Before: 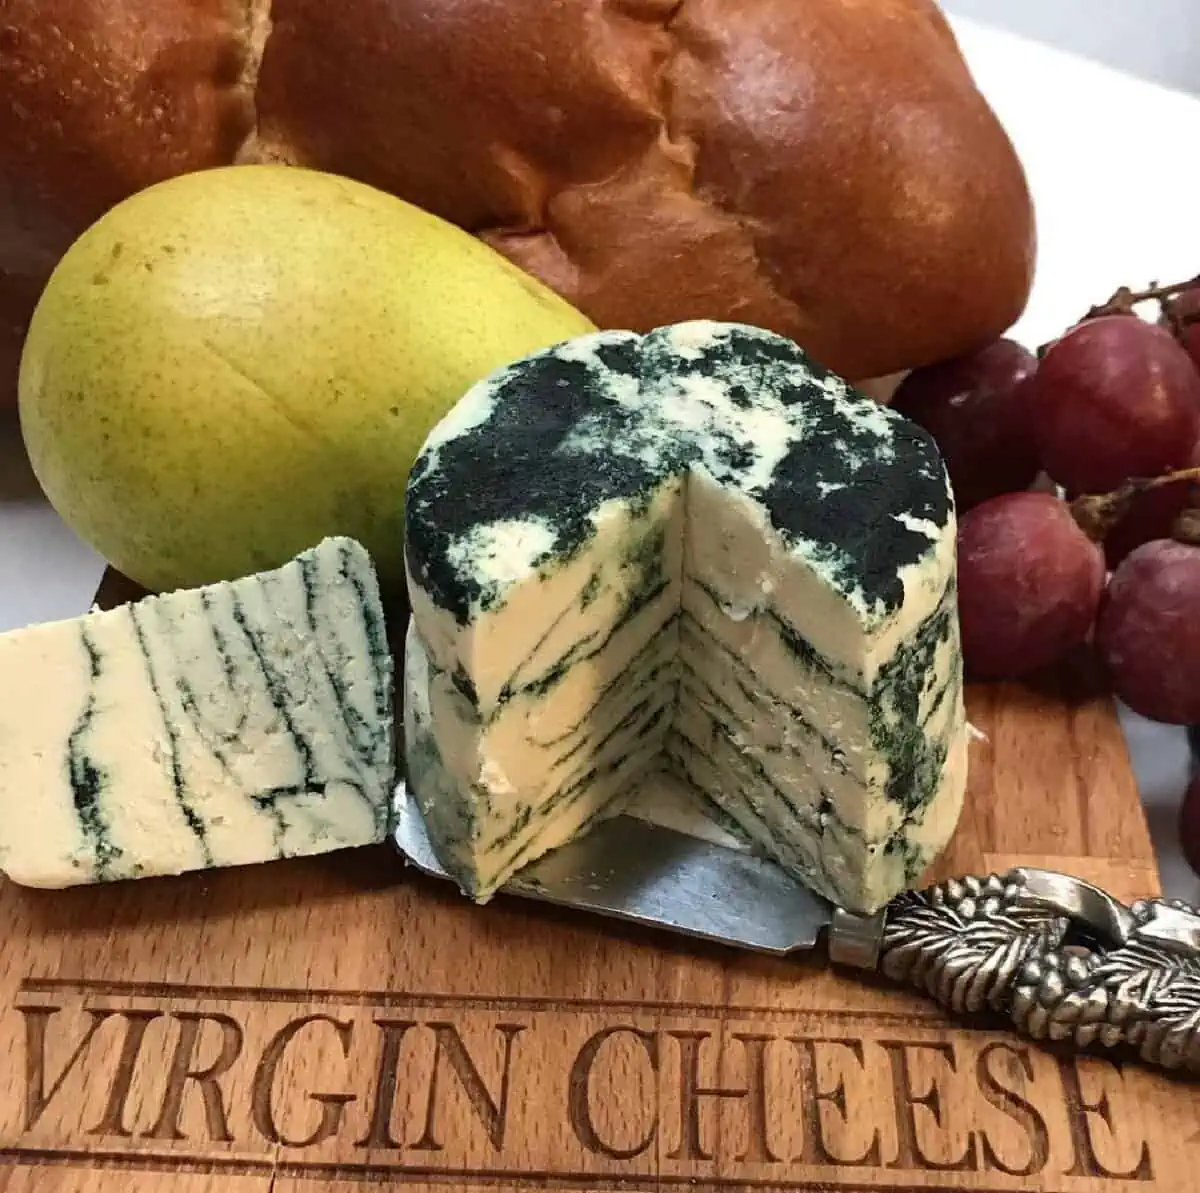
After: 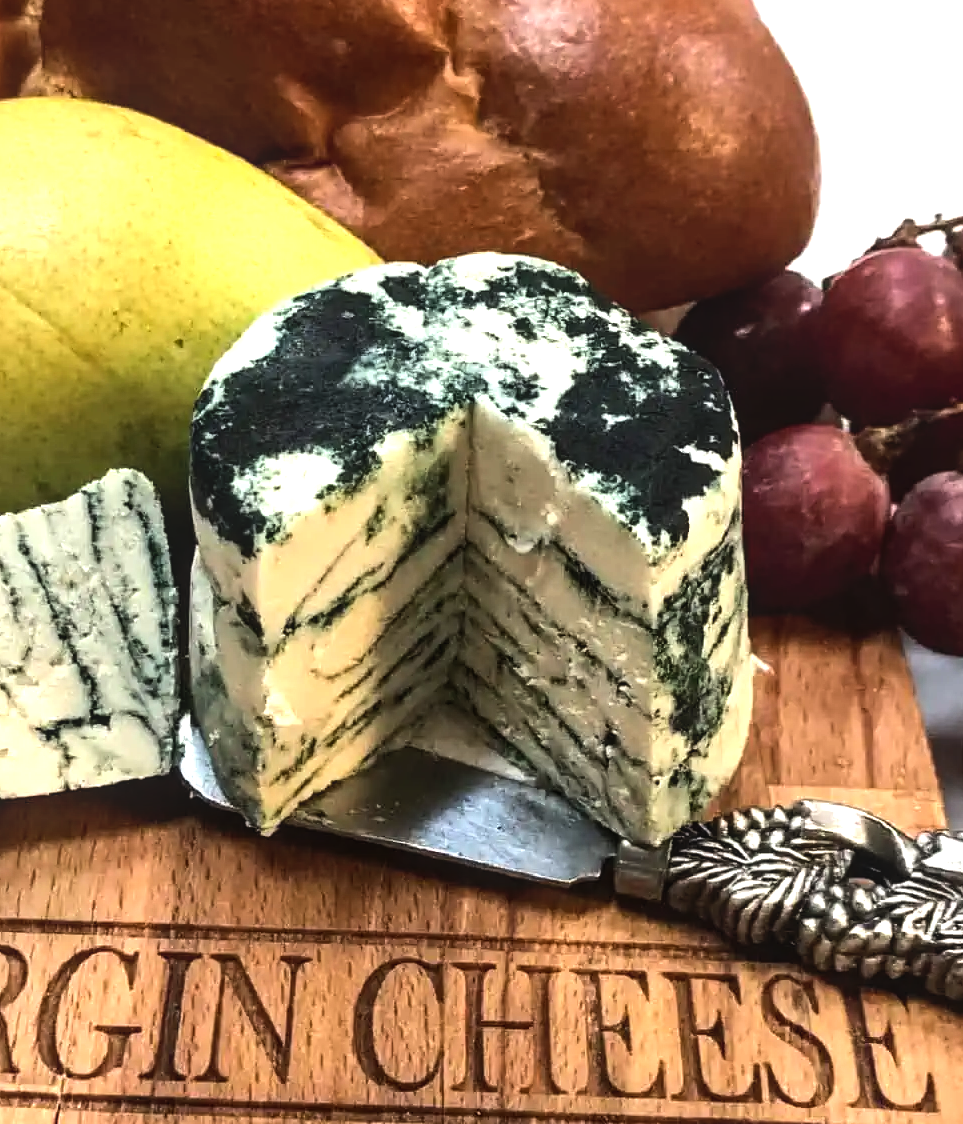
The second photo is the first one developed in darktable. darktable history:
tone equalizer: -8 EV -1.08 EV, -7 EV -1.01 EV, -6 EV -0.867 EV, -5 EV -0.578 EV, -3 EV 0.578 EV, -2 EV 0.867 EV, -1 EV 1.01 EV, +0 EV 1.08 EV, edges refinement/feathering 500, mask exposure compensation -1.57 EV, preserve details no
local contrast: detail 110%
crop and rotate: left 17.959%, top 5.771%, right 1.742%
